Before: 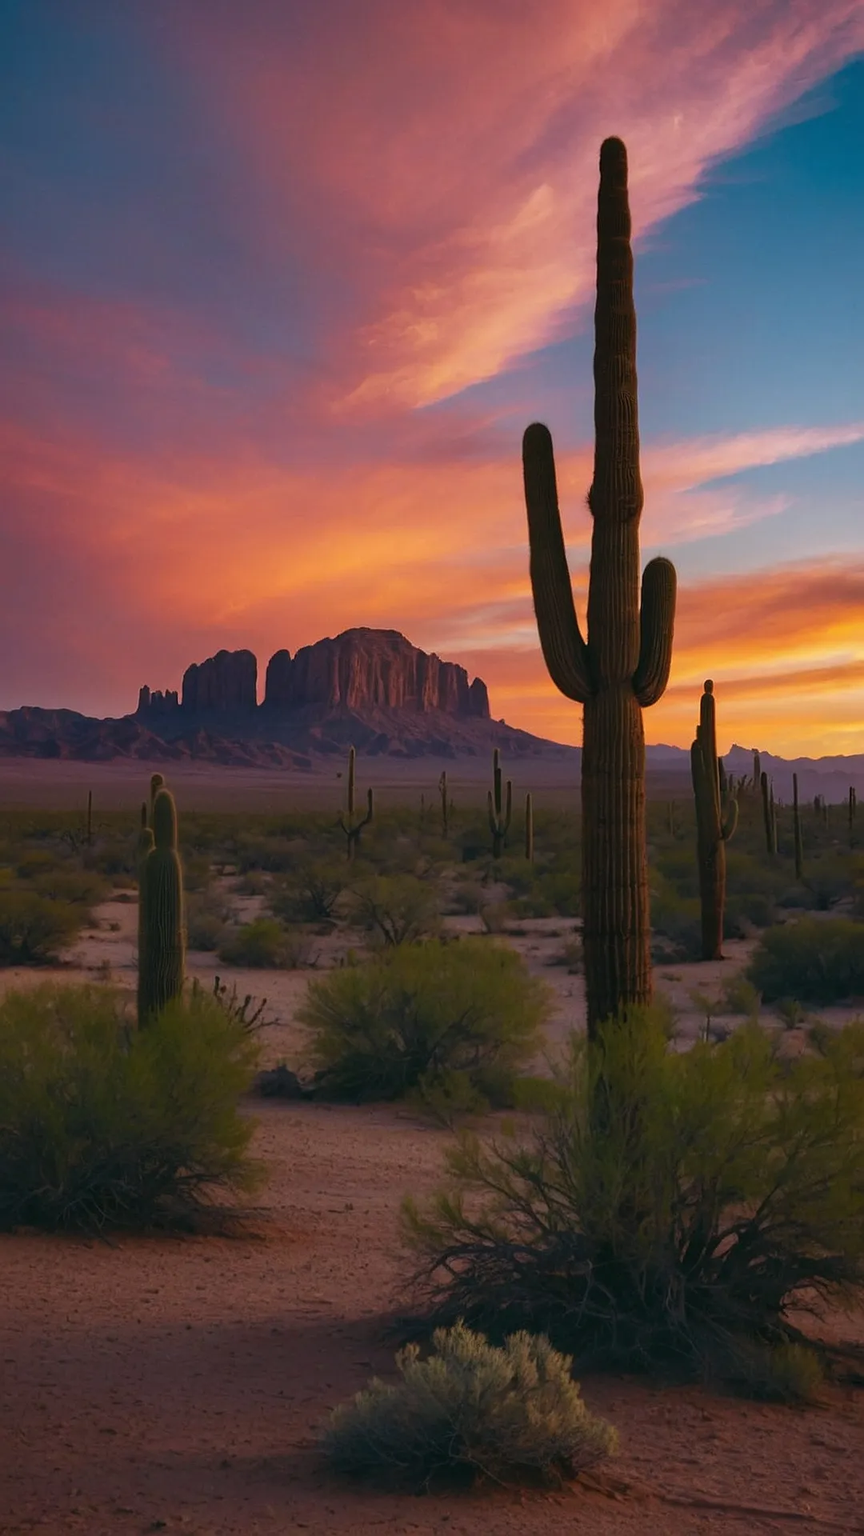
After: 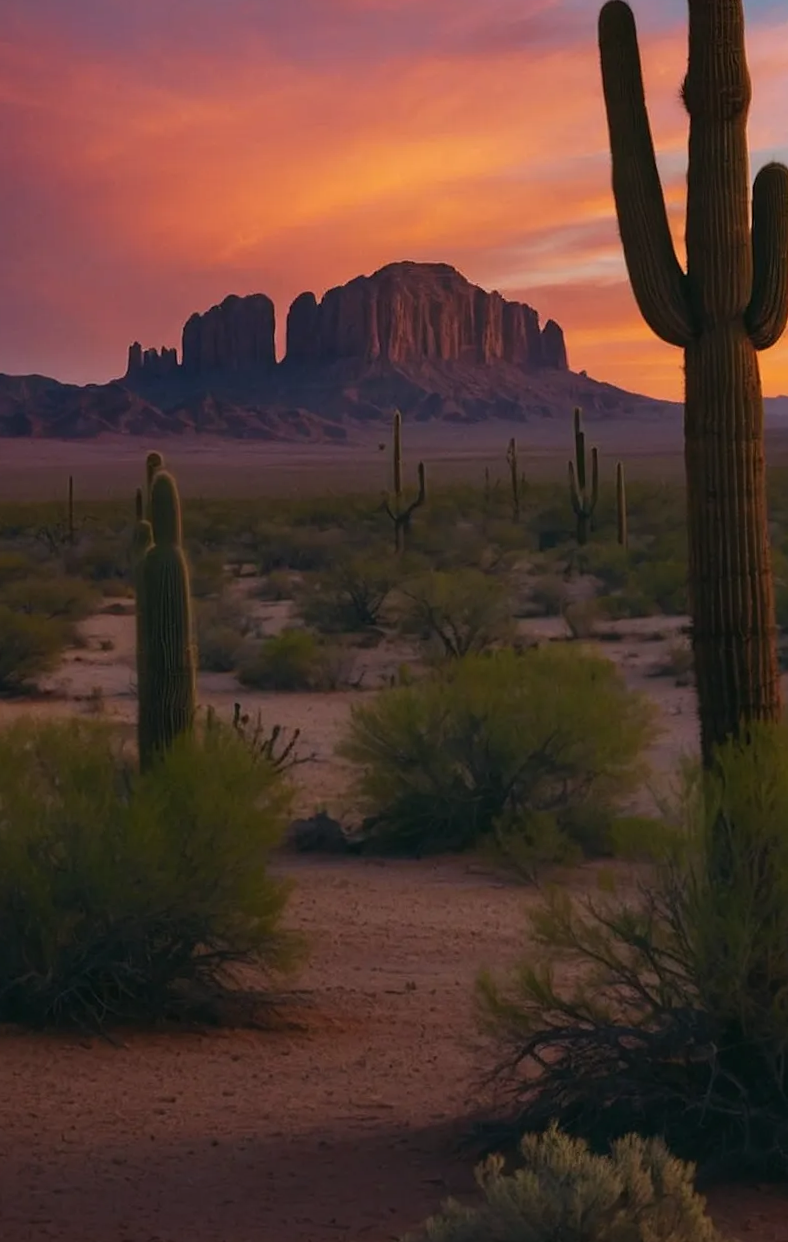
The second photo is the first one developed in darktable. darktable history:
graduated density: rotation -180°, offset 24.95
rotate and perspective: rotation -1.77°, lens shift (horizontal) 0.004, automatic cropping off
crop: left 6.488%, top 27.668%, right 24.183%, bottom 8.656%
